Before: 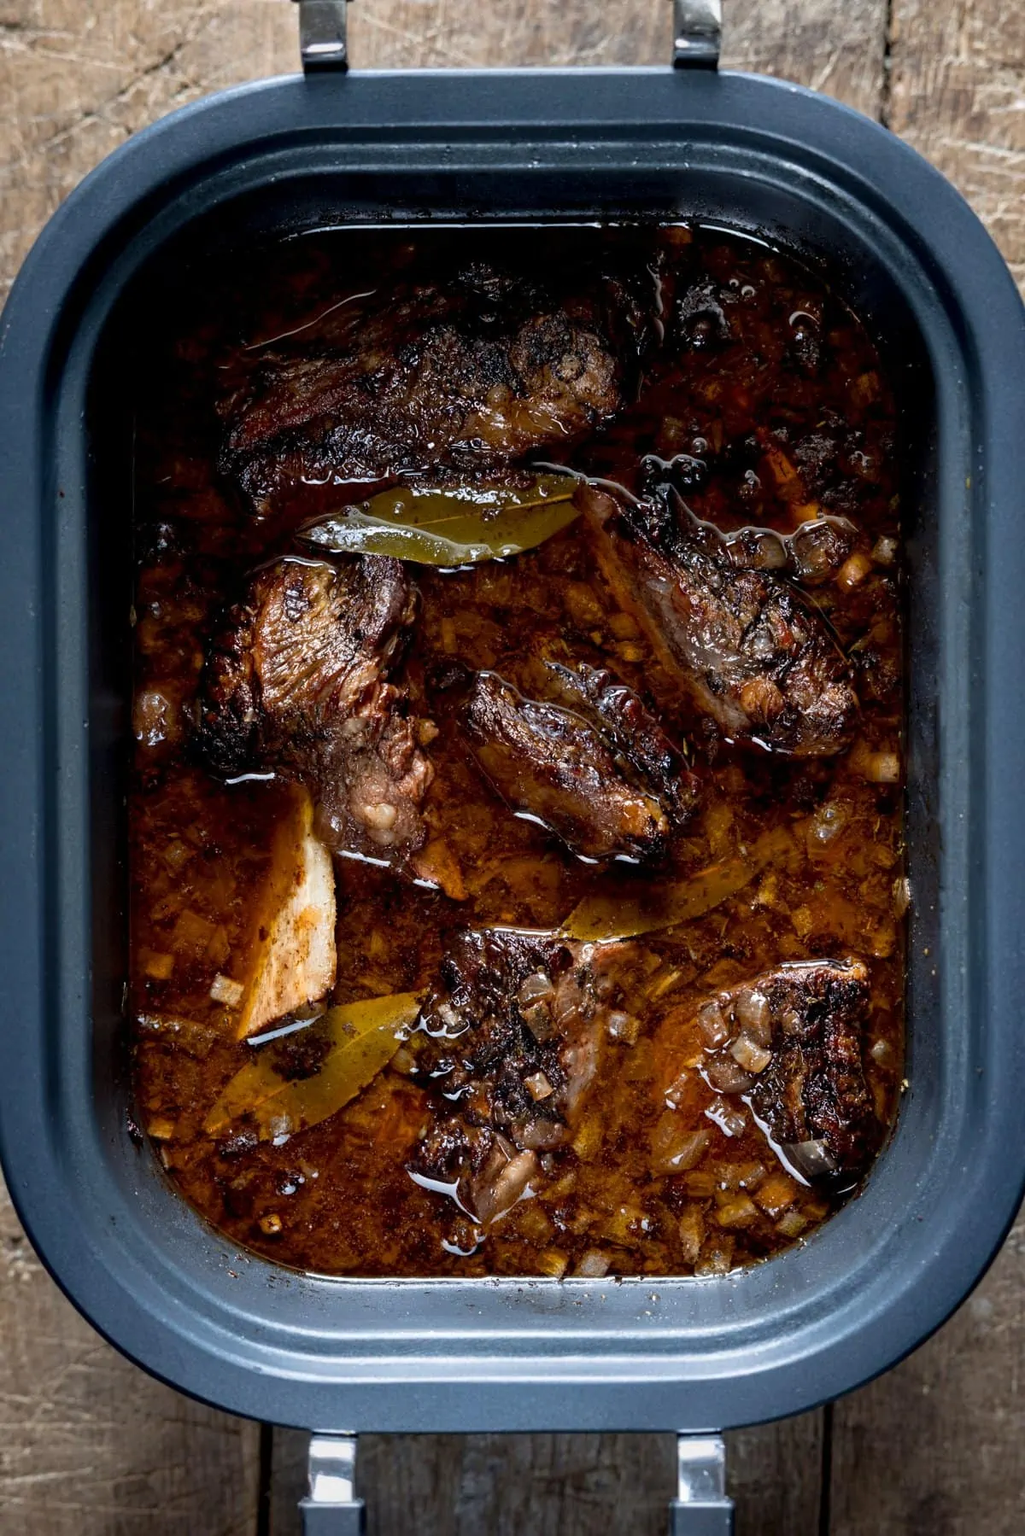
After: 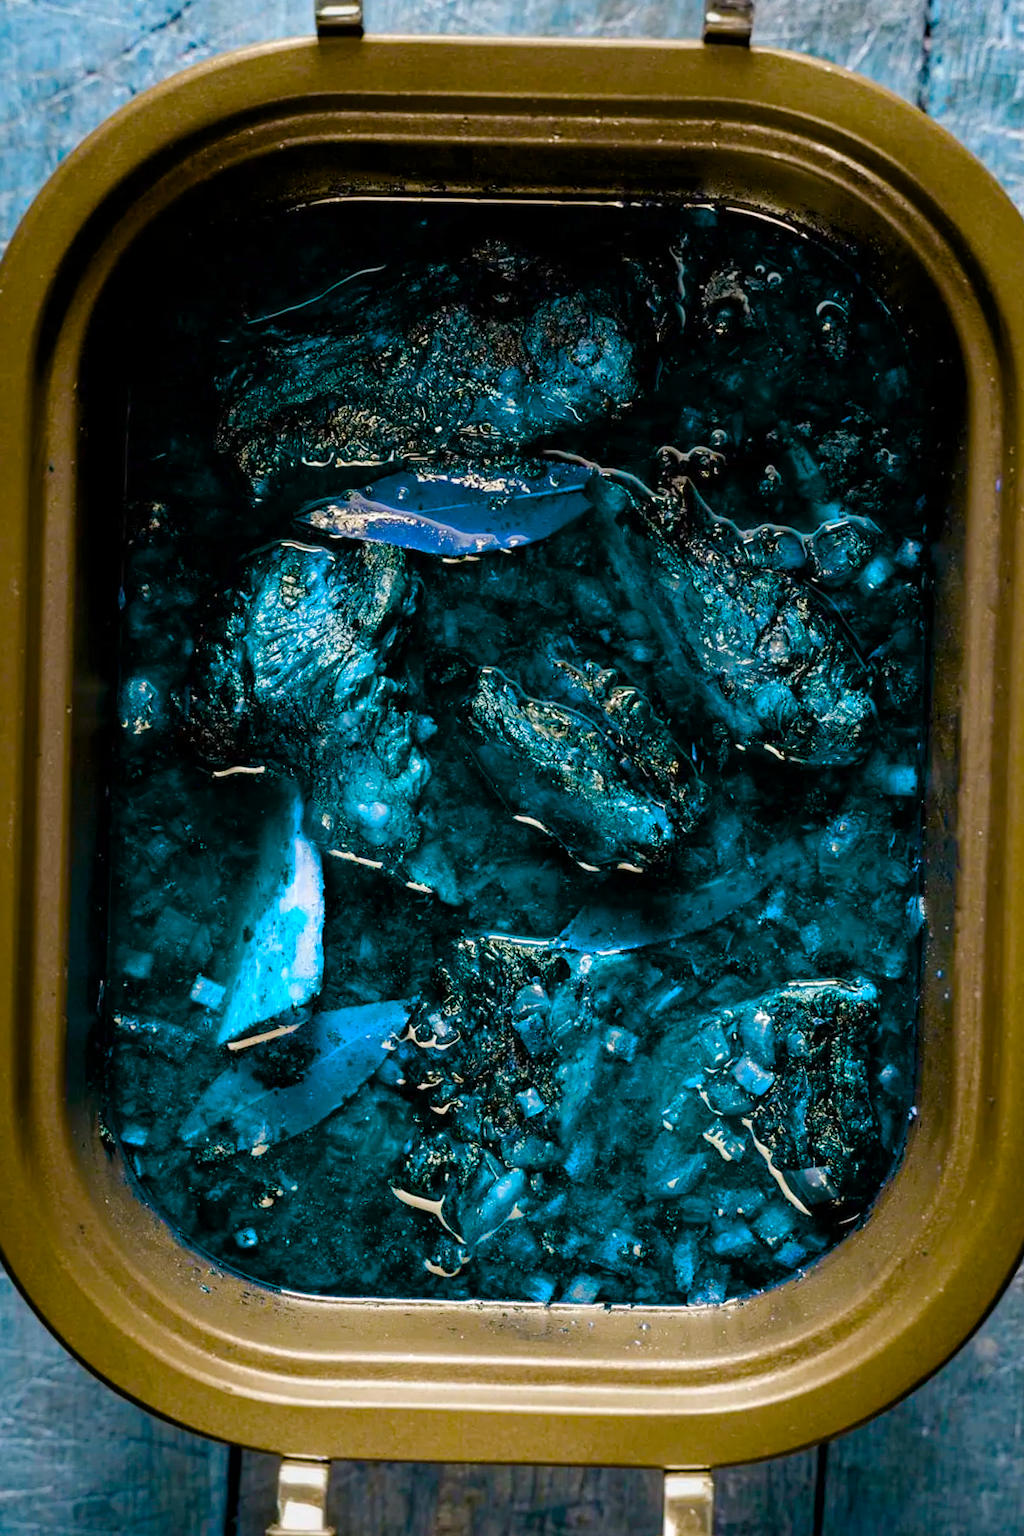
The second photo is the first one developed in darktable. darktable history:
crop and rotate: angle -1.74°
color balance rgb: perceptual saturation grading › global saturation 14.424%, perceptual saturation grading › highlights -30.165%, perceptual saturation grading › shadows 51.663%, hue shift 178.23°, perceptual brilliance grading › mid-tones 9.651%, perceptual brilliance grading › shadows 15.441%, global vibrance 49.764%, contrast 0.807%
